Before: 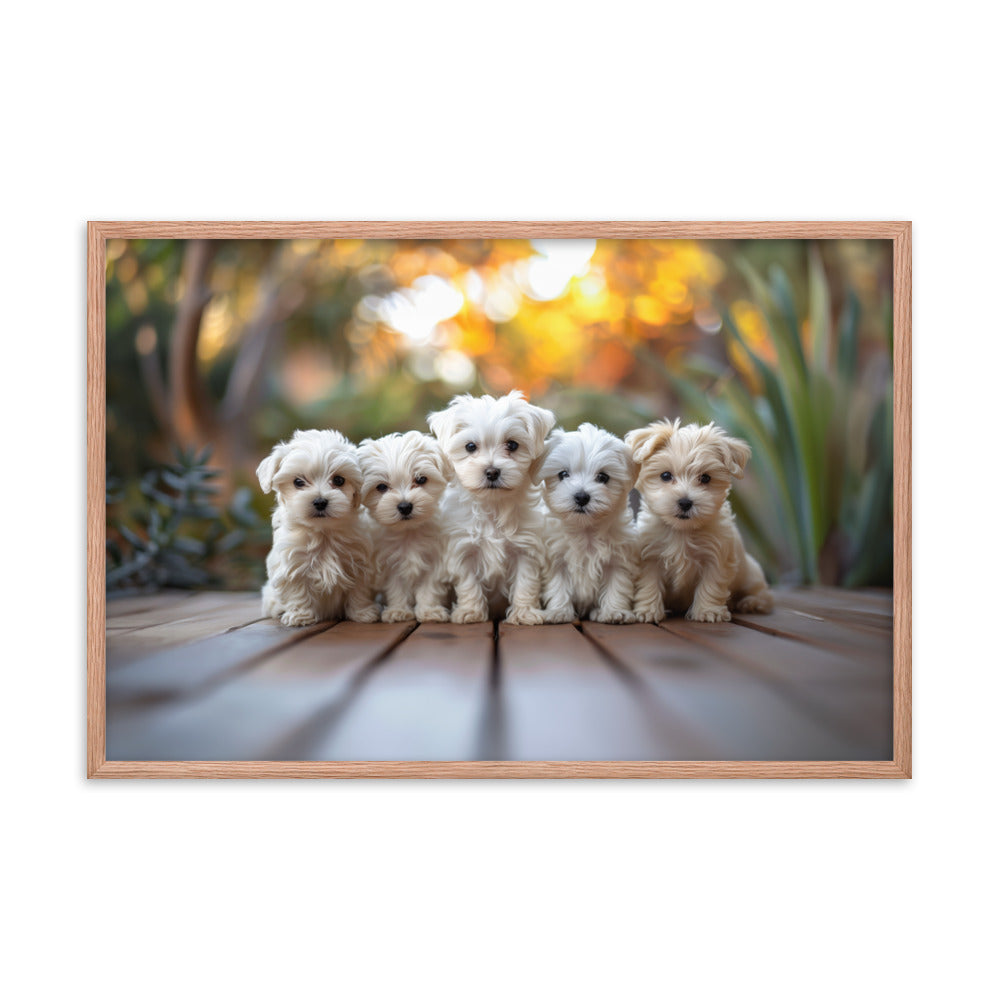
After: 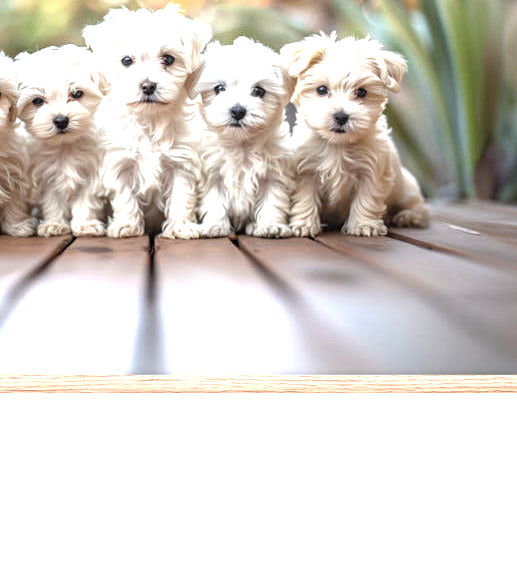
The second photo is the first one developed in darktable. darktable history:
exposure: exposure 0.919 EV, compensate highlight preservation false
sharpen: amount 0.212
local contrast: on, module defaults
color correction: highlights b* 0.044, saturation 0.801
crop: left 34.414%, top 38.686%, right 13.886%, bottom 5.161%
tone equalizer: -8 EV -0.425 EV, -7 EV -0.422 EV, -6 EV -0.331 EV, -5 EV -0.212 EV, -3 EV 0.225 EV, -2 EV 0.306 EV, -1 EV 0.38 EV, +0 EV 0.437 EV
